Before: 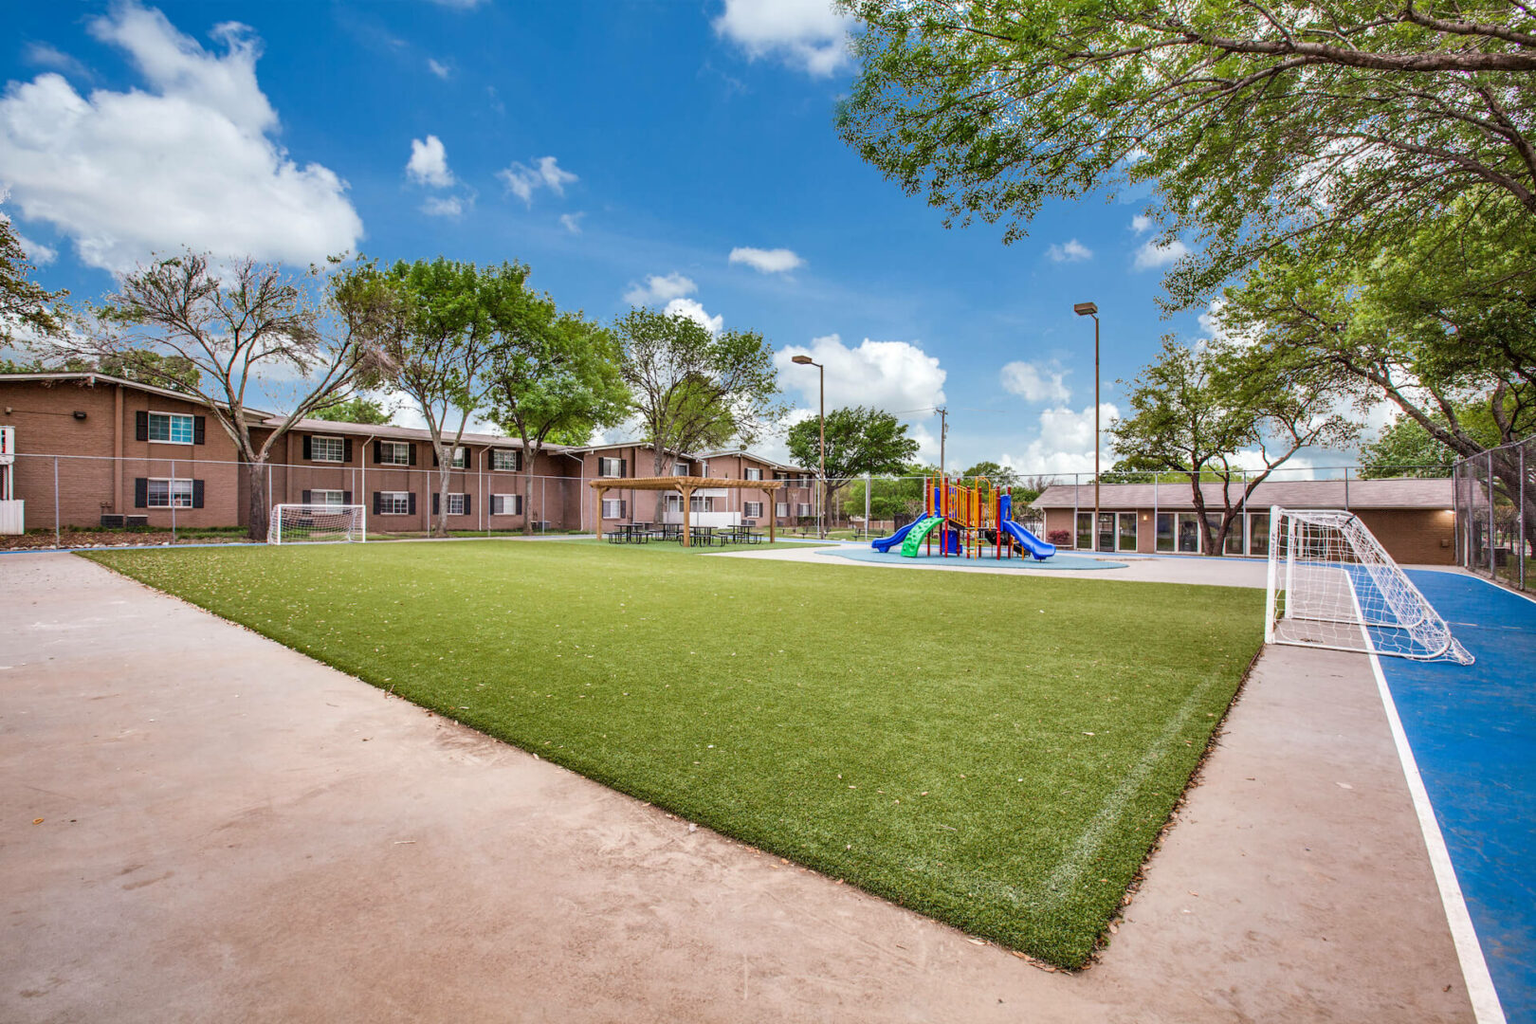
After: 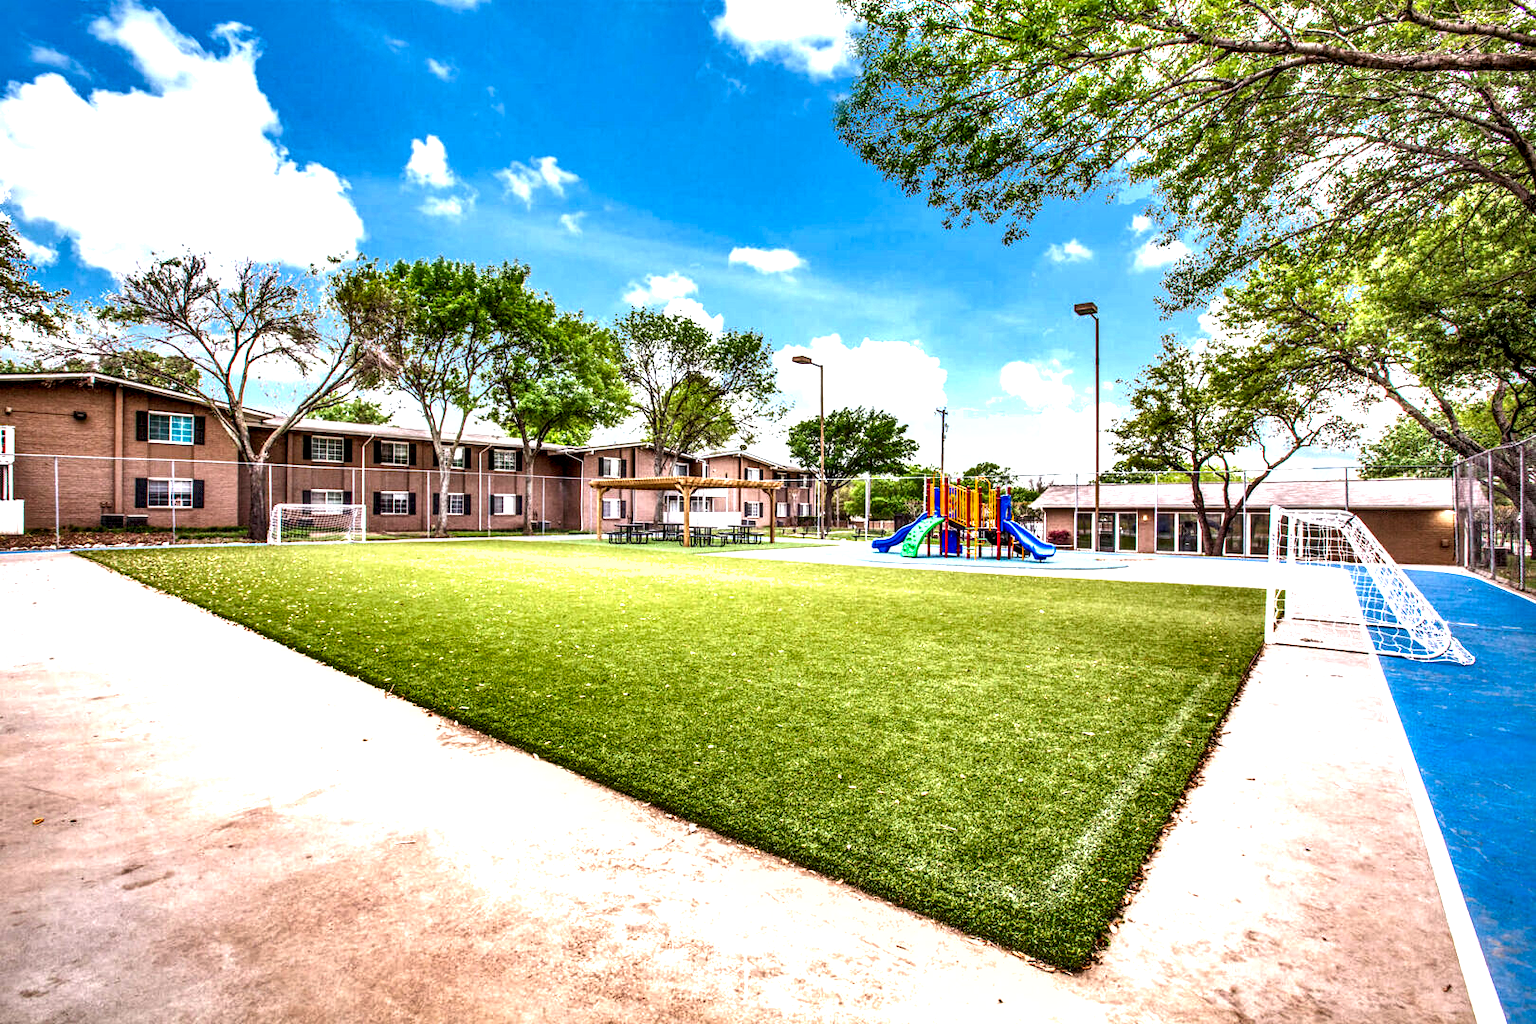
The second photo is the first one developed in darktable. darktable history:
local contrast: highlights 60%, shadows 63%, detail 160%
levels: levels [0, 0.374, 0.749]
shadows and highlights: low approximation 0.01, soften with gaussian
